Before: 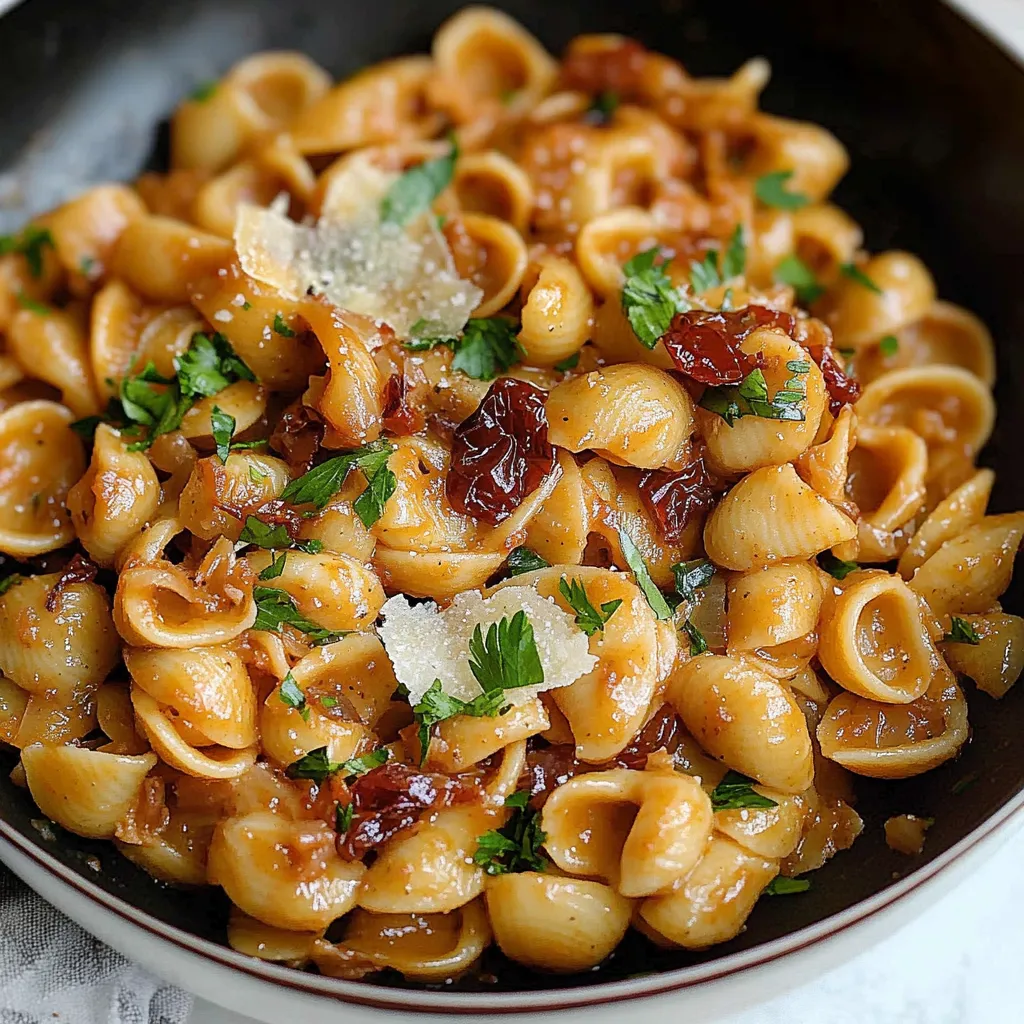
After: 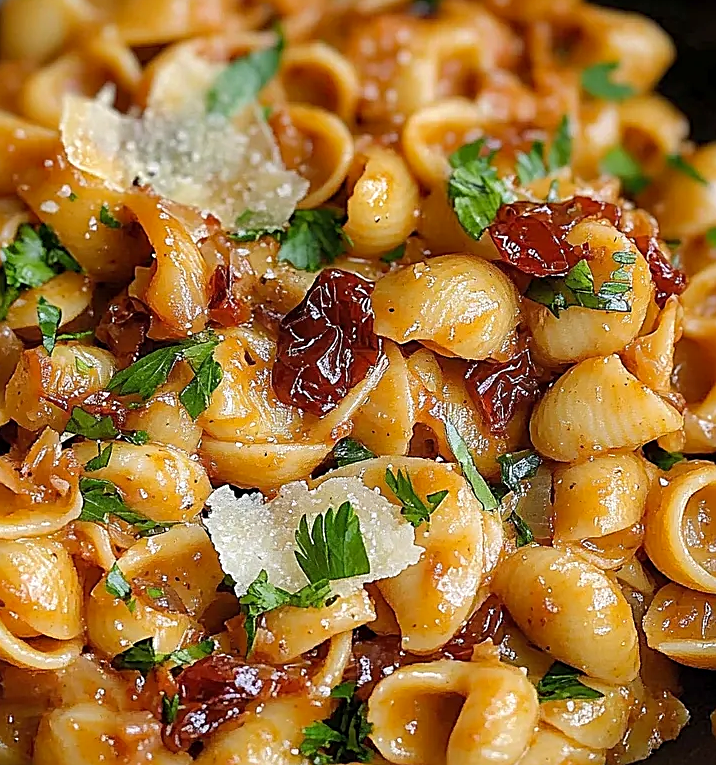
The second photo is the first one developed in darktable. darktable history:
crop and rotate: left 17.046%, top 10.659%, right 12.989%, bottom 14.553%
exposure: black level correction 0.001, exposure 0.191 EV, compensate highlight preservation false
shadows and highlights: shadows 25, white point adjustment -3, highlights -30
sharpen: on, module defaults
